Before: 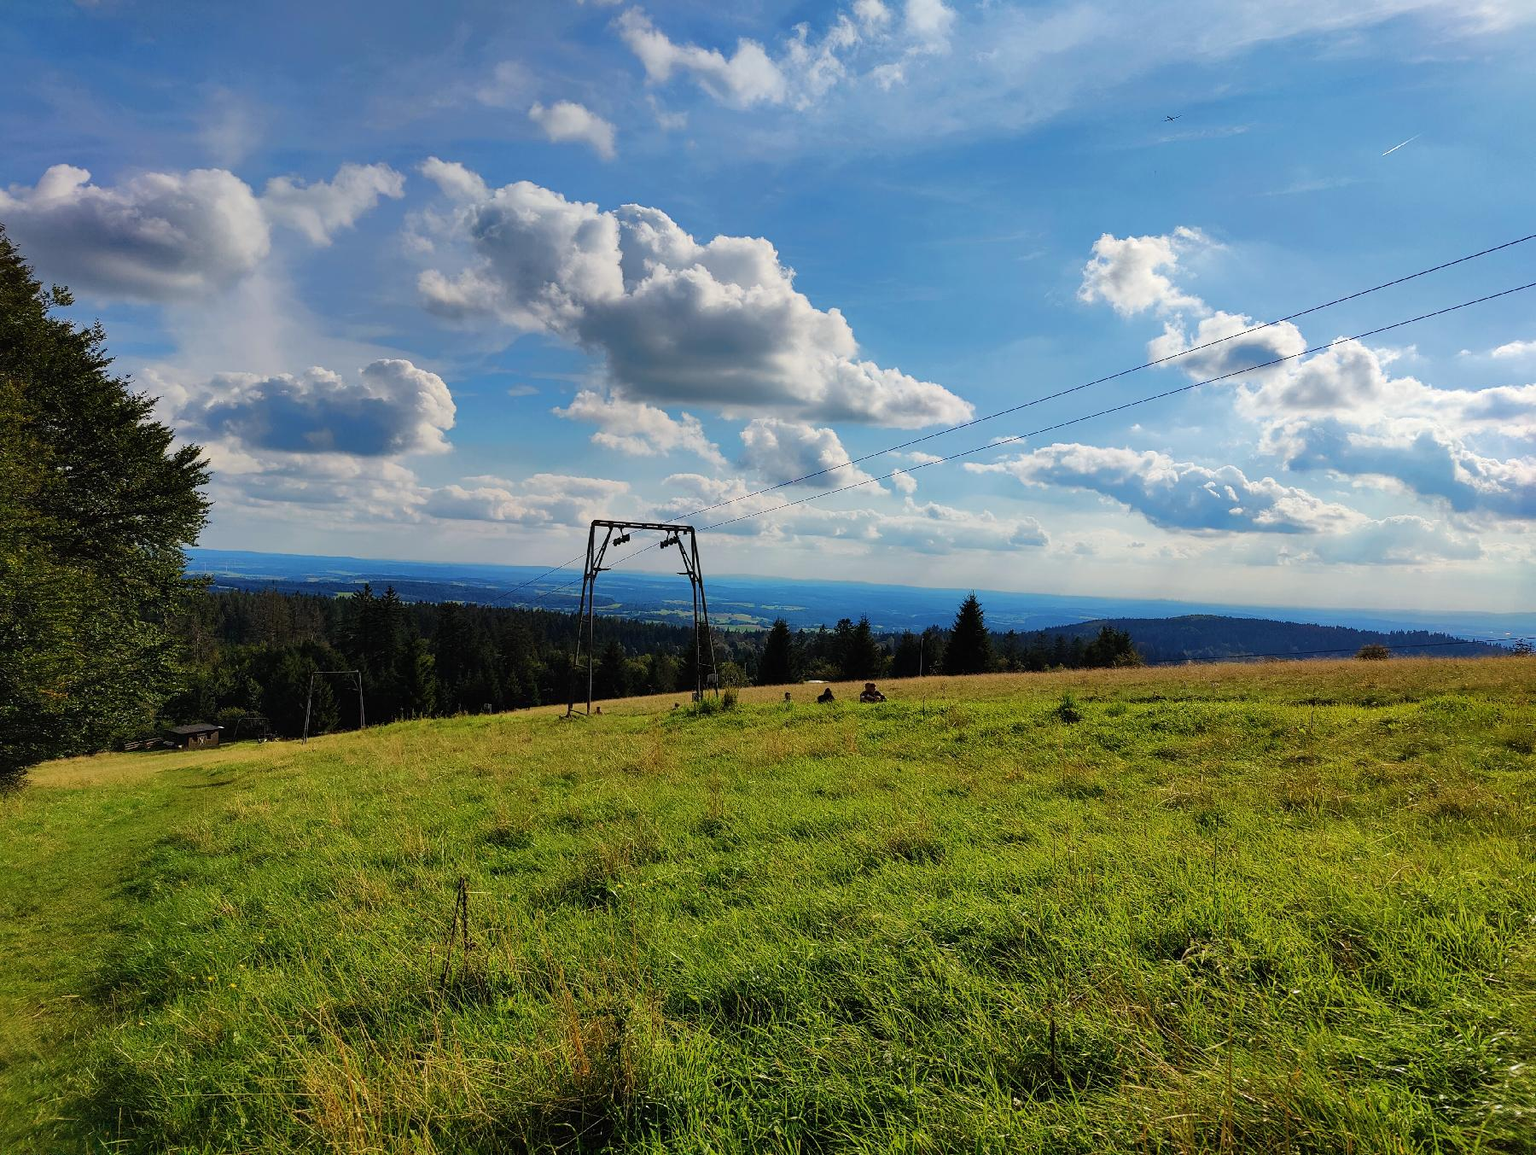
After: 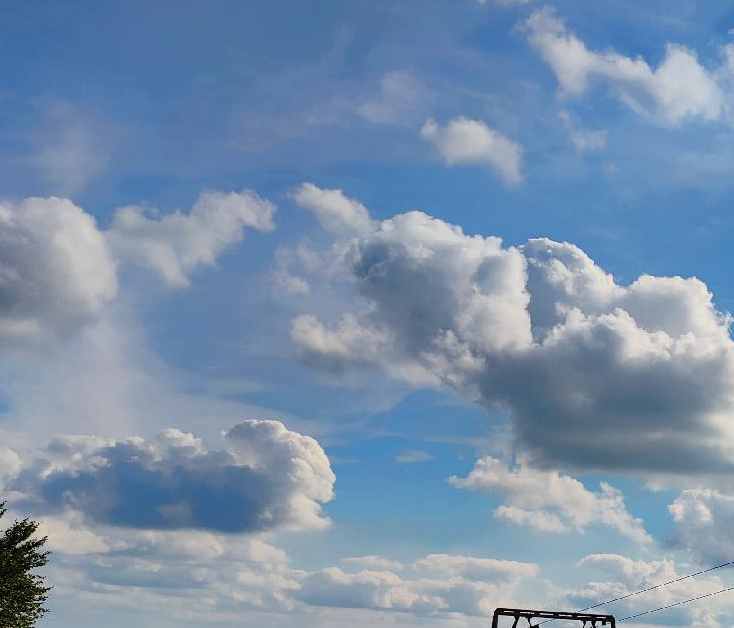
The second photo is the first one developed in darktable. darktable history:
tone equalizer: mask exposure compensation -0.487 EV
crop and rotate: left 11.069%, top 0.109%, right 48.138%, bottom 53.402%
